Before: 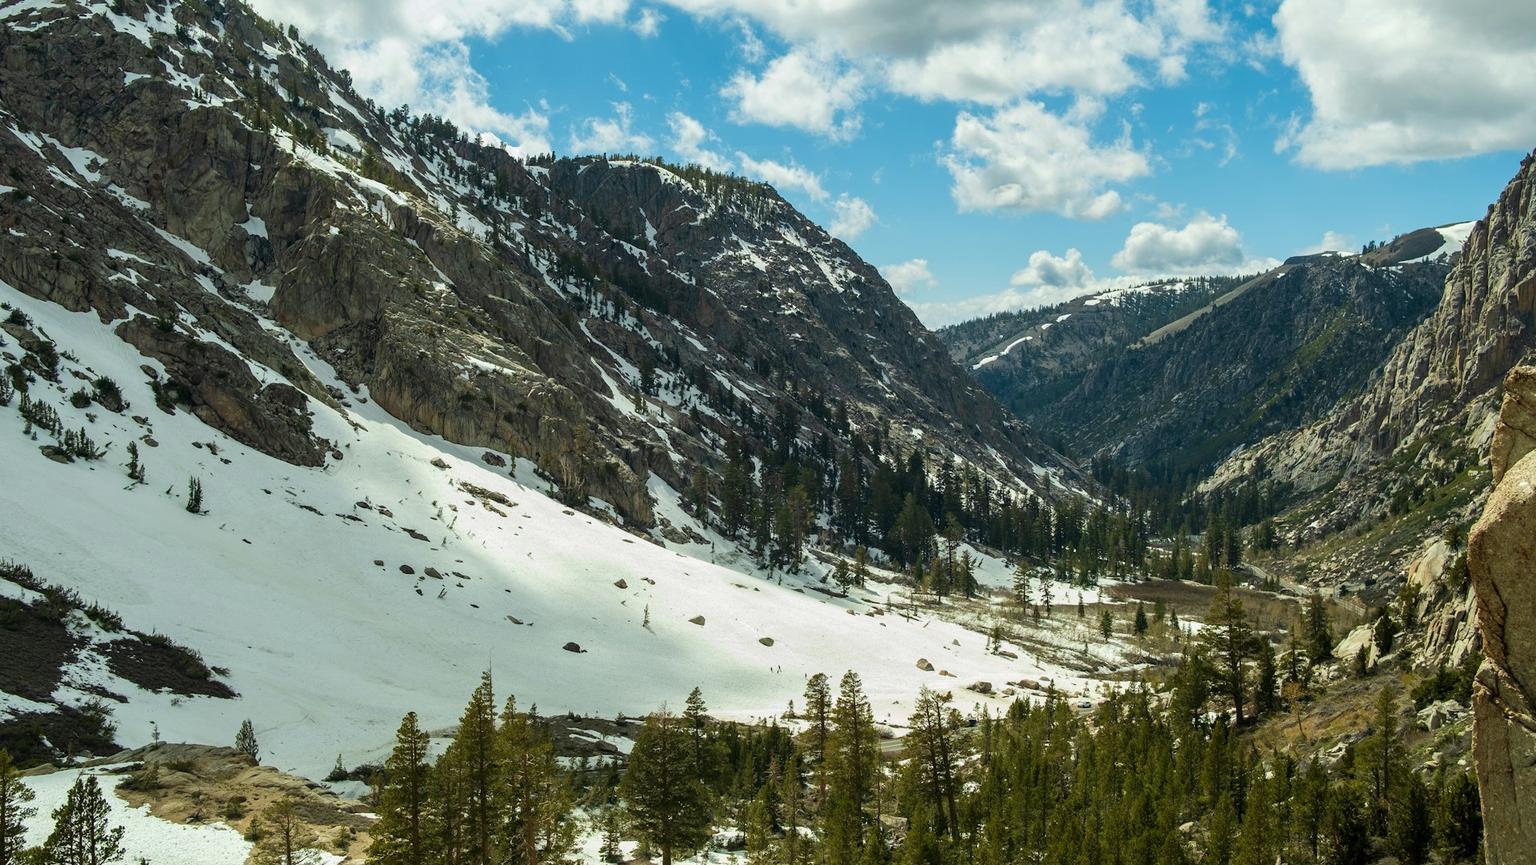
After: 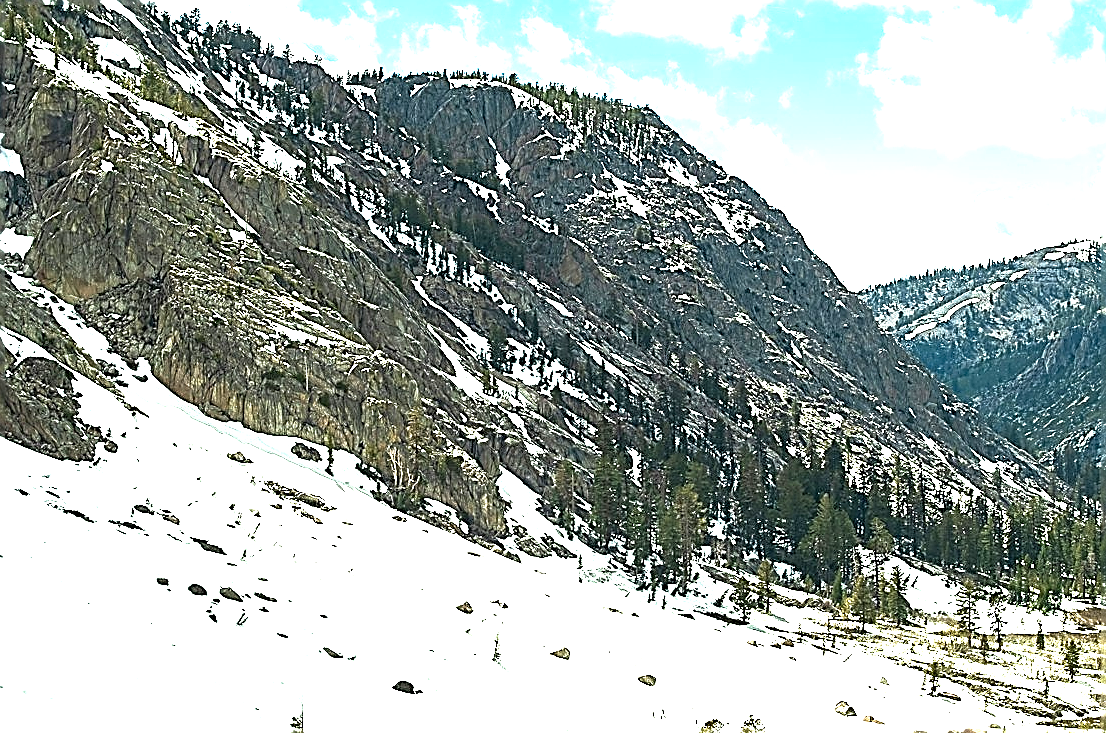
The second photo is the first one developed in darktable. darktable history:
crop: left 16.217%, top 11.298%, right 26.168%, bottom 20.827%
sharpen: amount 1.989
exposure: black level correction 0, exposure 1.704 EV, compensate highlight preservation false
tone equalizer: -8 EV 0.001 EV, -7 EV -0.002 EV, -6 EV 0.004 EV, -5 EV -0.029 EV, -4 EV -0.118 EV, -3 EV -0.152 EV, -2 EV 0.242 EV, -1 EV 0.711 EV, +0 EV 0.494 EV, edges refinement/feathering 500, mask exposure compensation -1.57 EV, preserve details no
